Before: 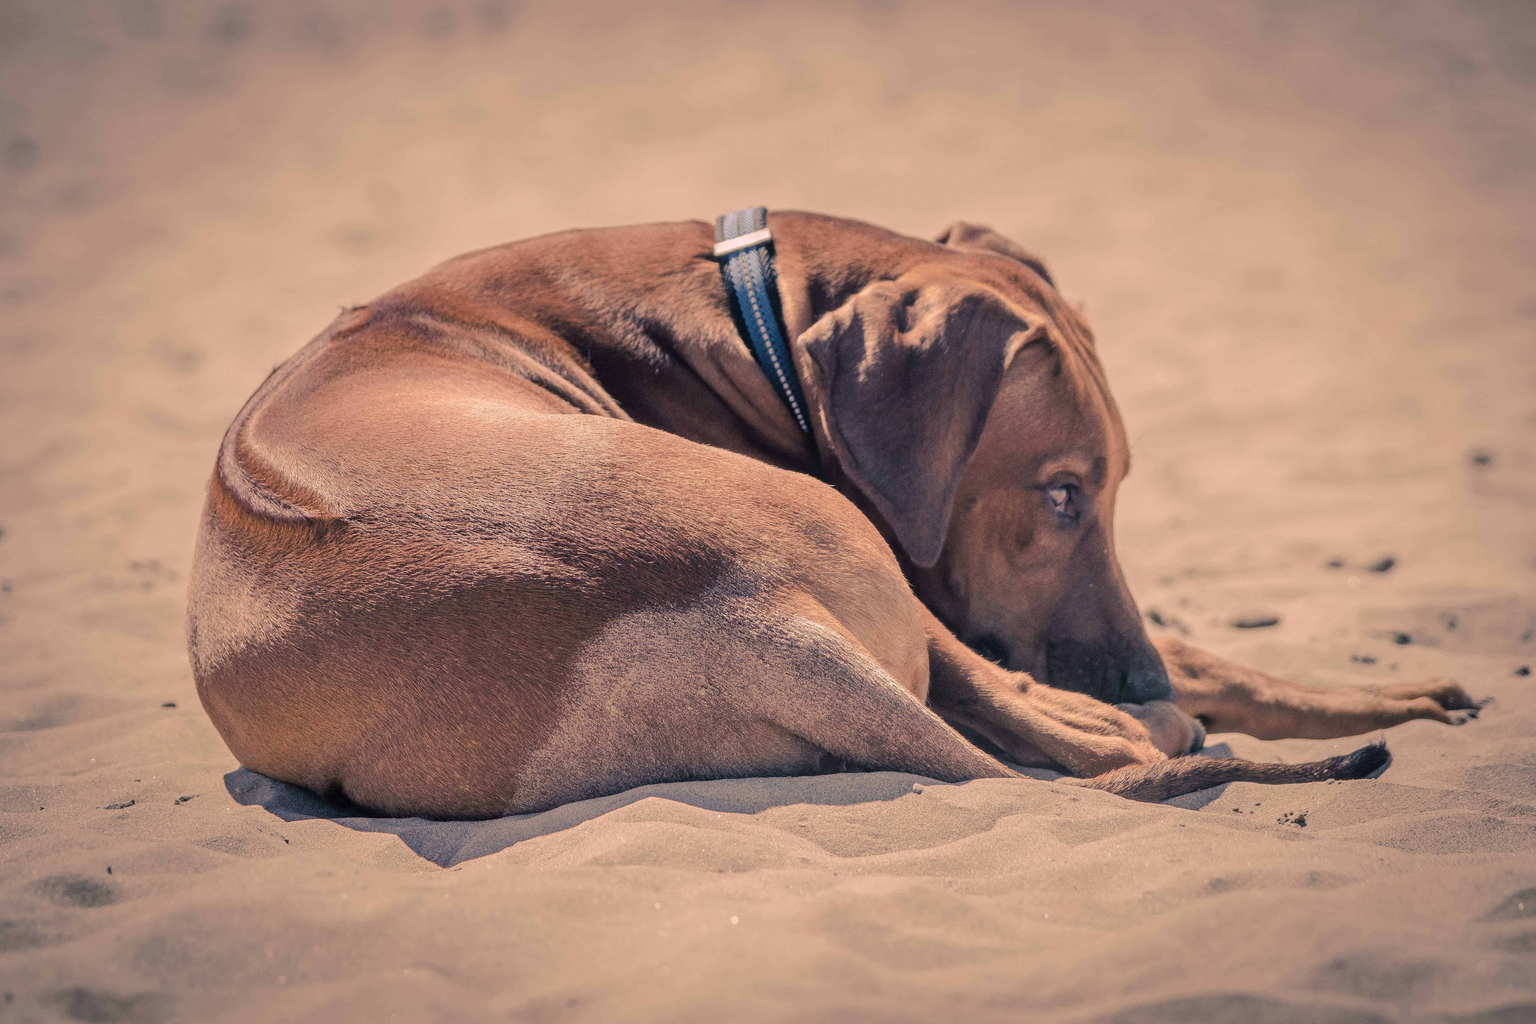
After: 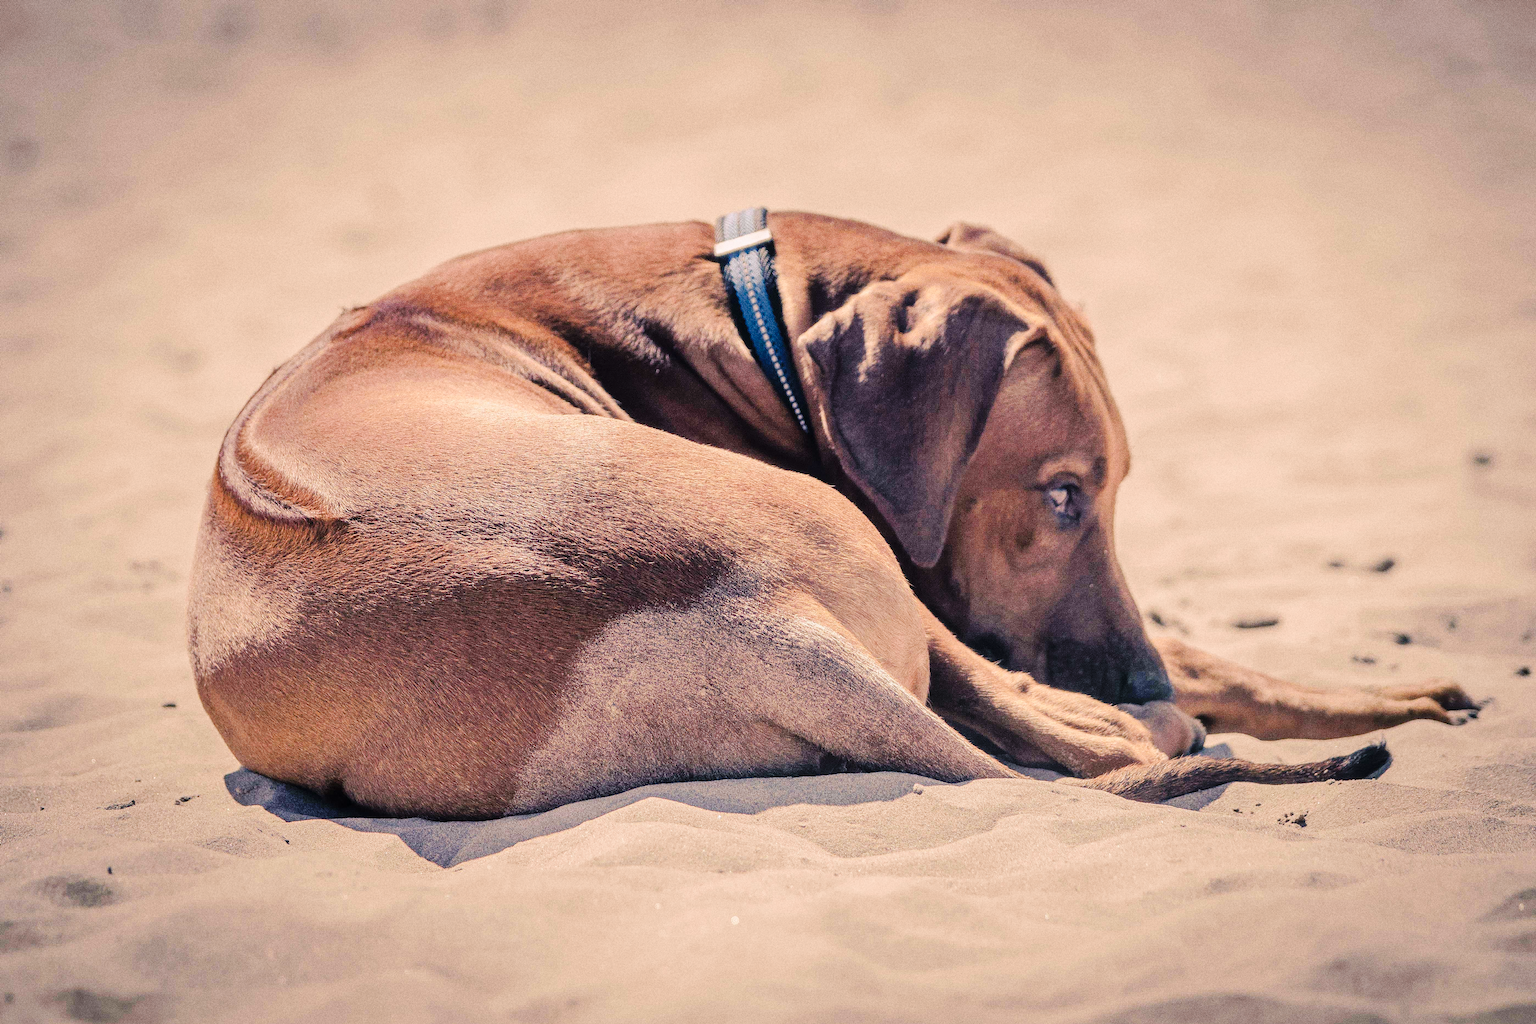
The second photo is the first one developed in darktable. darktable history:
base curve: curves: ch0 [(0, 0) (0.036, 0.025) (0.121, 0.166) (0.206, 0.329) (0.605, 0.79) (1, 1)], preserve colors none
grain: coarseness 0.09 ISO, strength 40%
